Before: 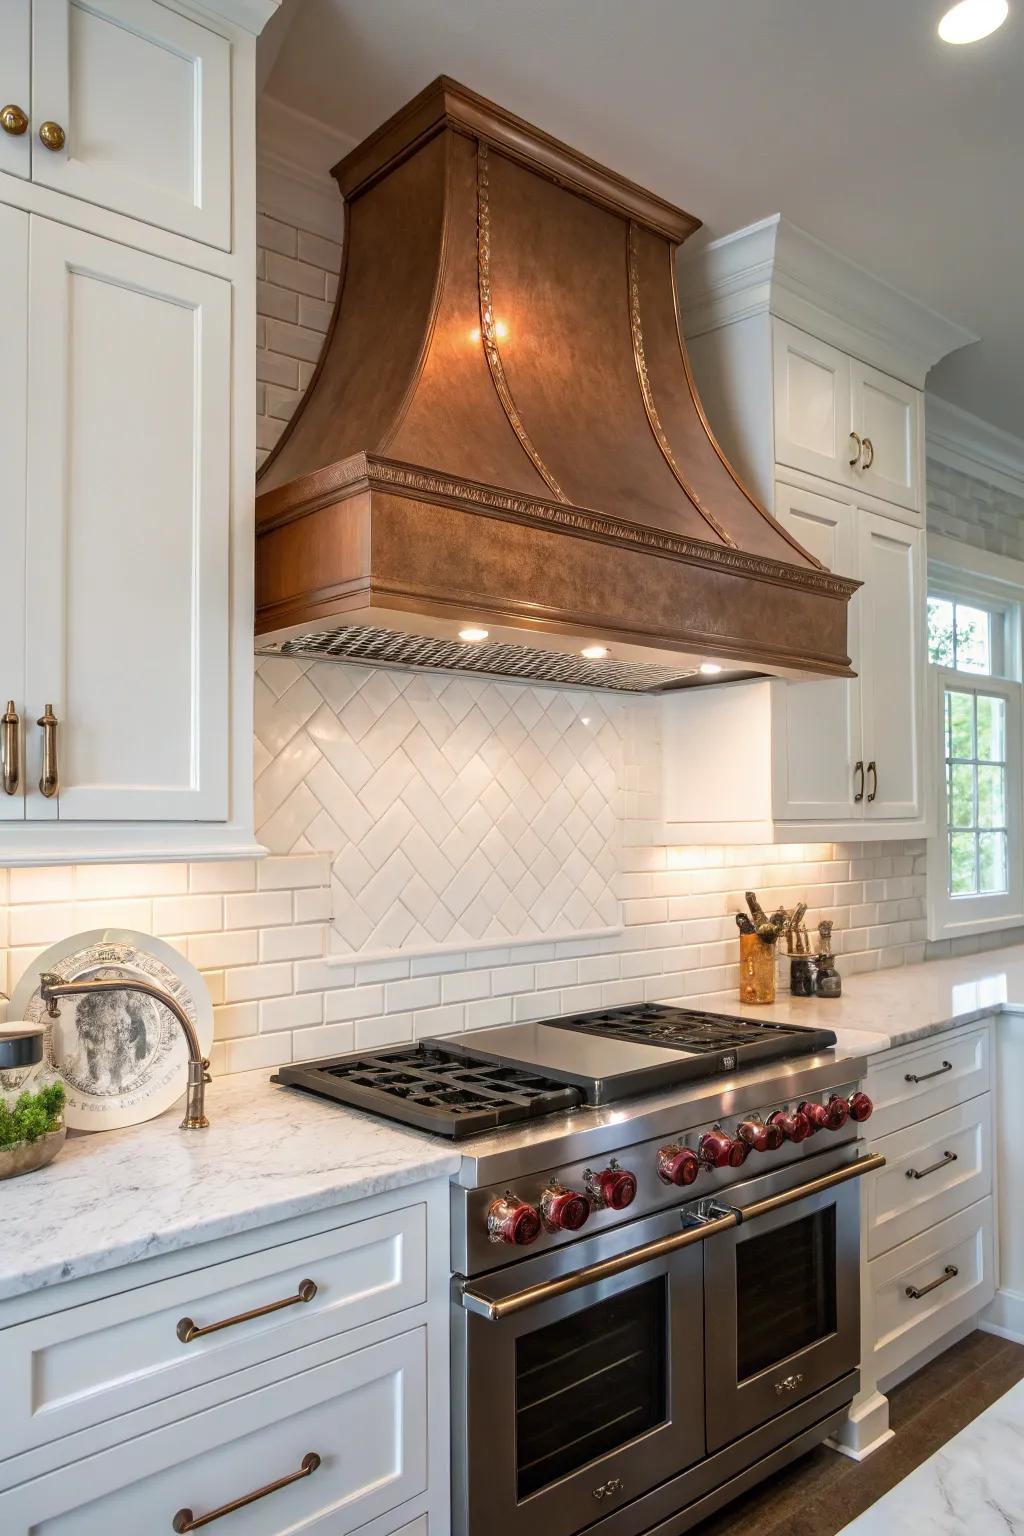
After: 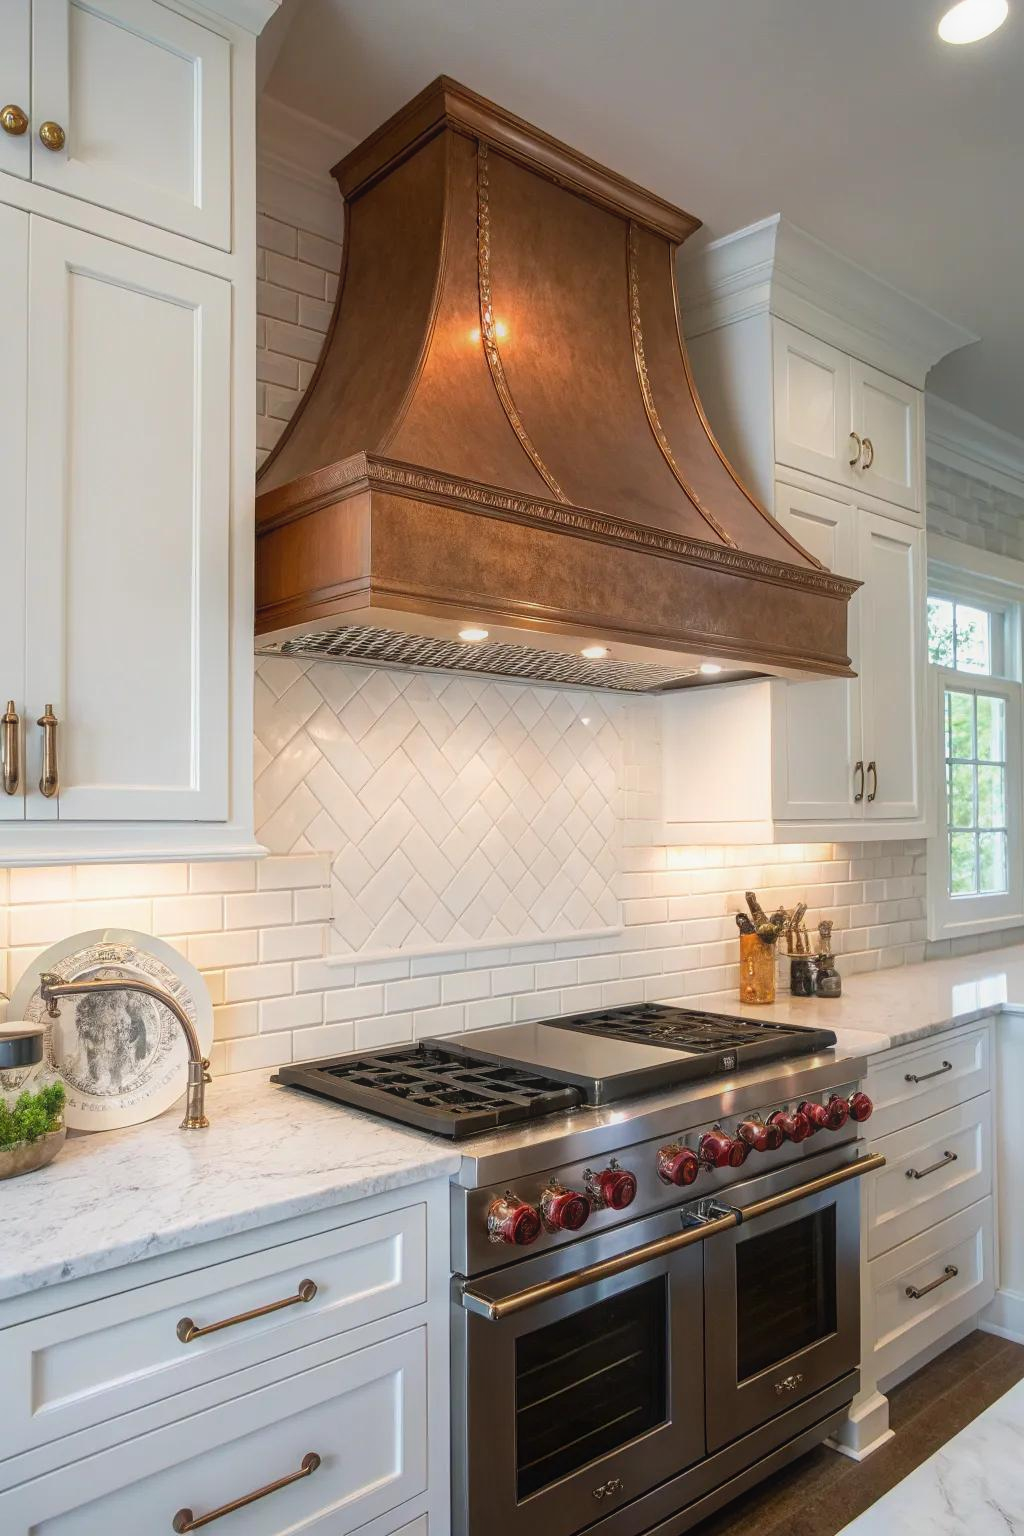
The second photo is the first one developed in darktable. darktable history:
contrast equalizer: y [[0.5, 0.486, 0.447, 0.446, 0.489, 0.5], [0.5 ×6], [0.5 ×6], [0 ×6], [0 ×6]]
